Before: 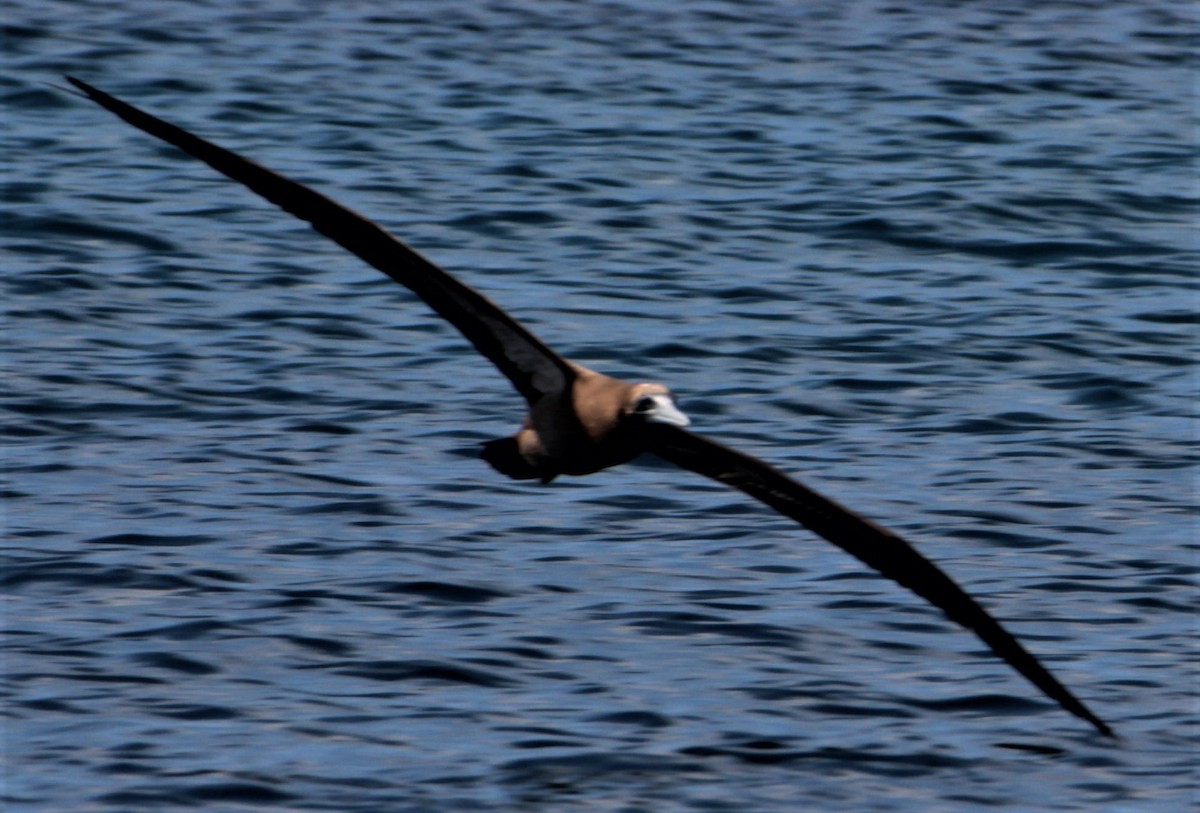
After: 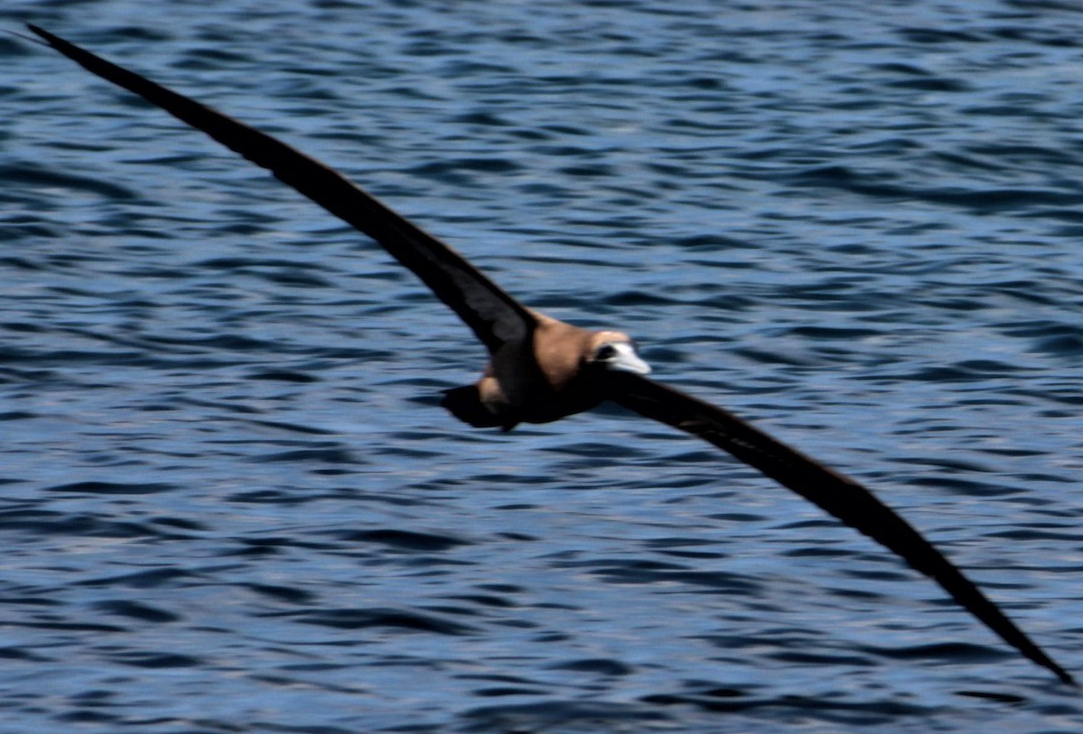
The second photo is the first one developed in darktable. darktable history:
exposure: exposure 0.15 EV
crop: left 3.305%, top 6.436%, right 6.389%, bottom 3.258%
